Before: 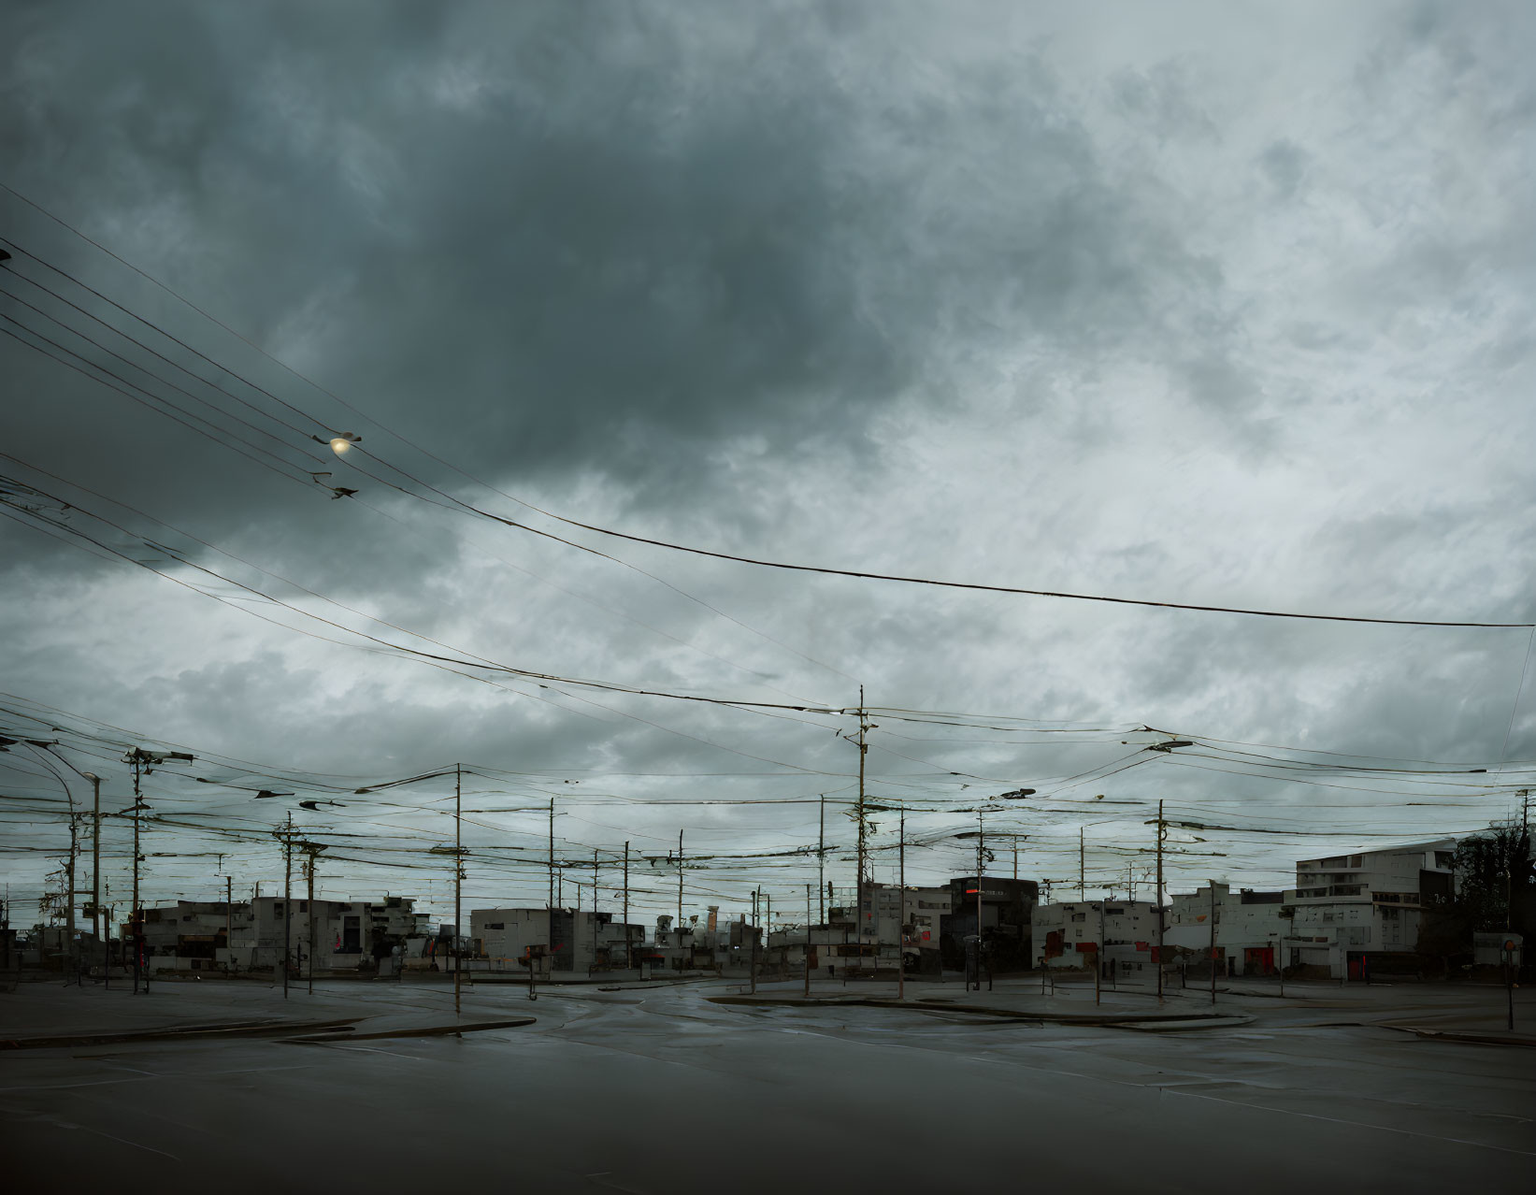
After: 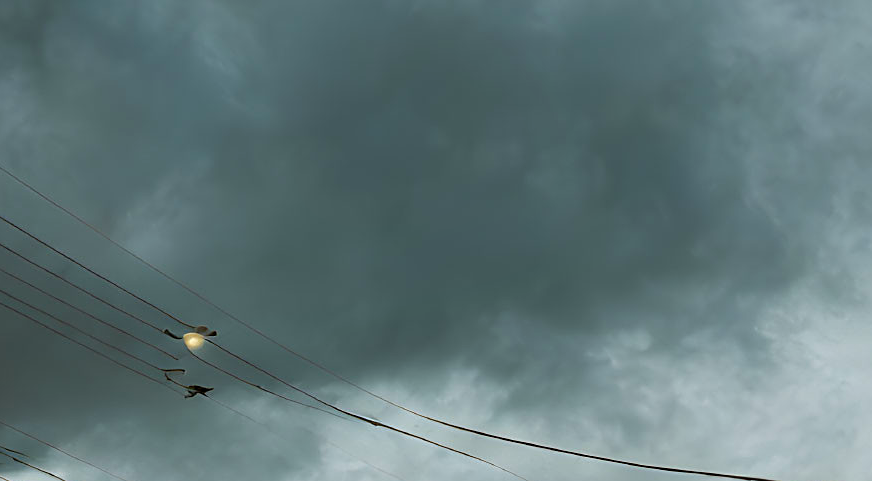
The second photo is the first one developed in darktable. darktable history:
crop: left 10.354%, top 10.644%, right 36.571%, bottom 51.643%
shadows and highlights: shadows 37.08, highlights -28.04, soften with gaussian
color balance rgb: shadows lift › chroma 2.021%, shadows lift › hue 50.67°, linear chroma grading › global chroma 14.812%, perceptual saturation grading › global saturation 18.415%
sharpen: on, module defaults
